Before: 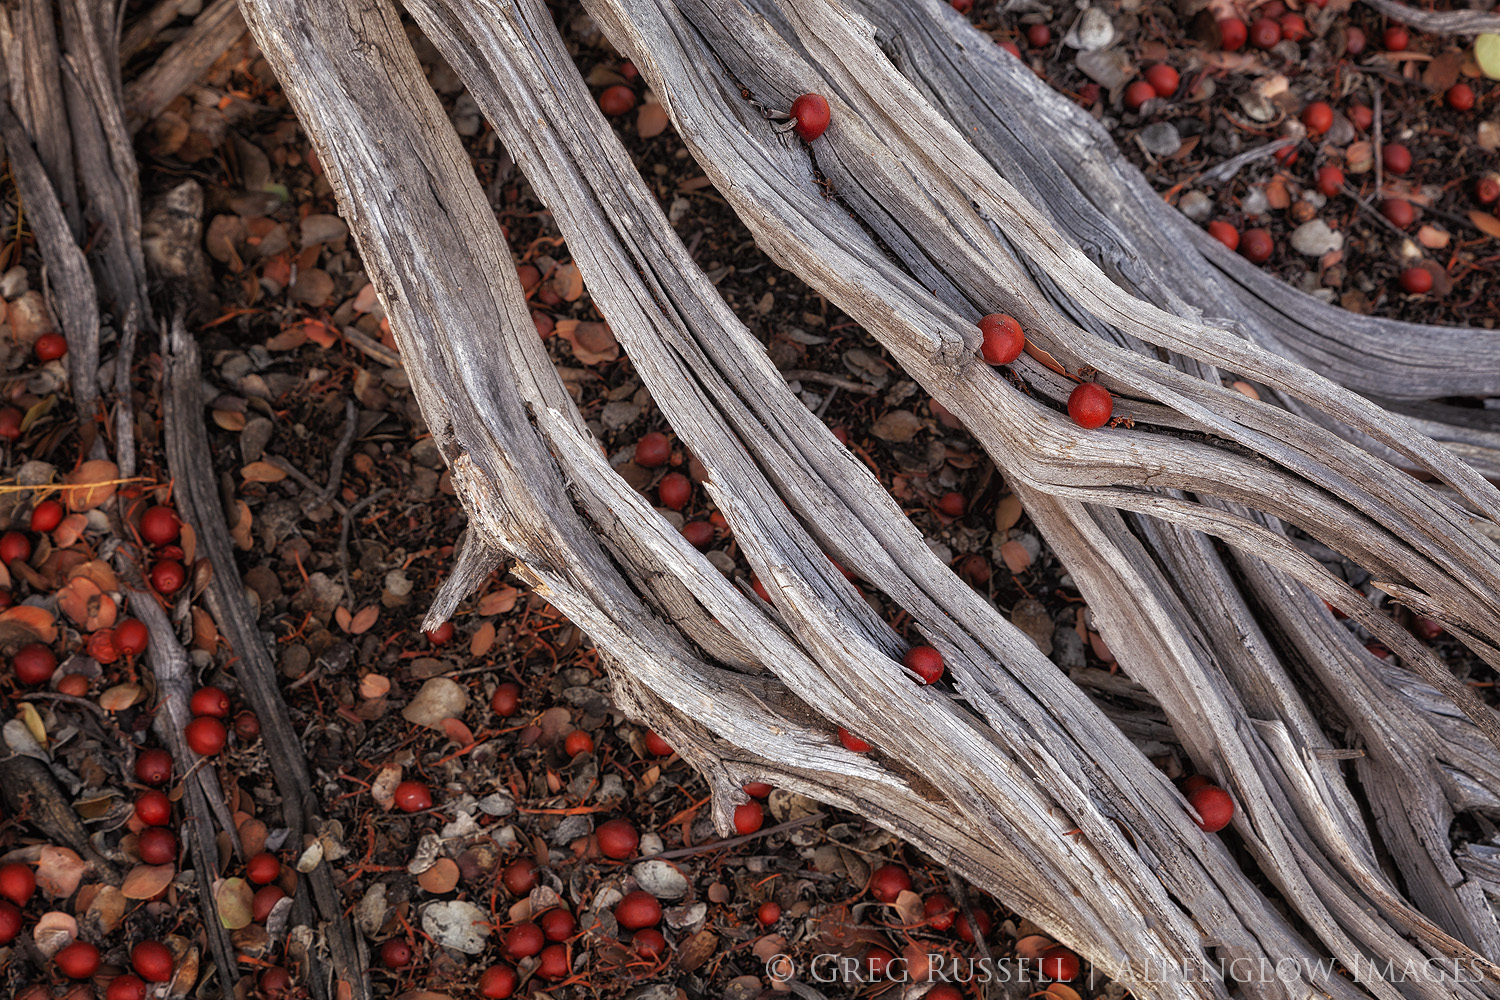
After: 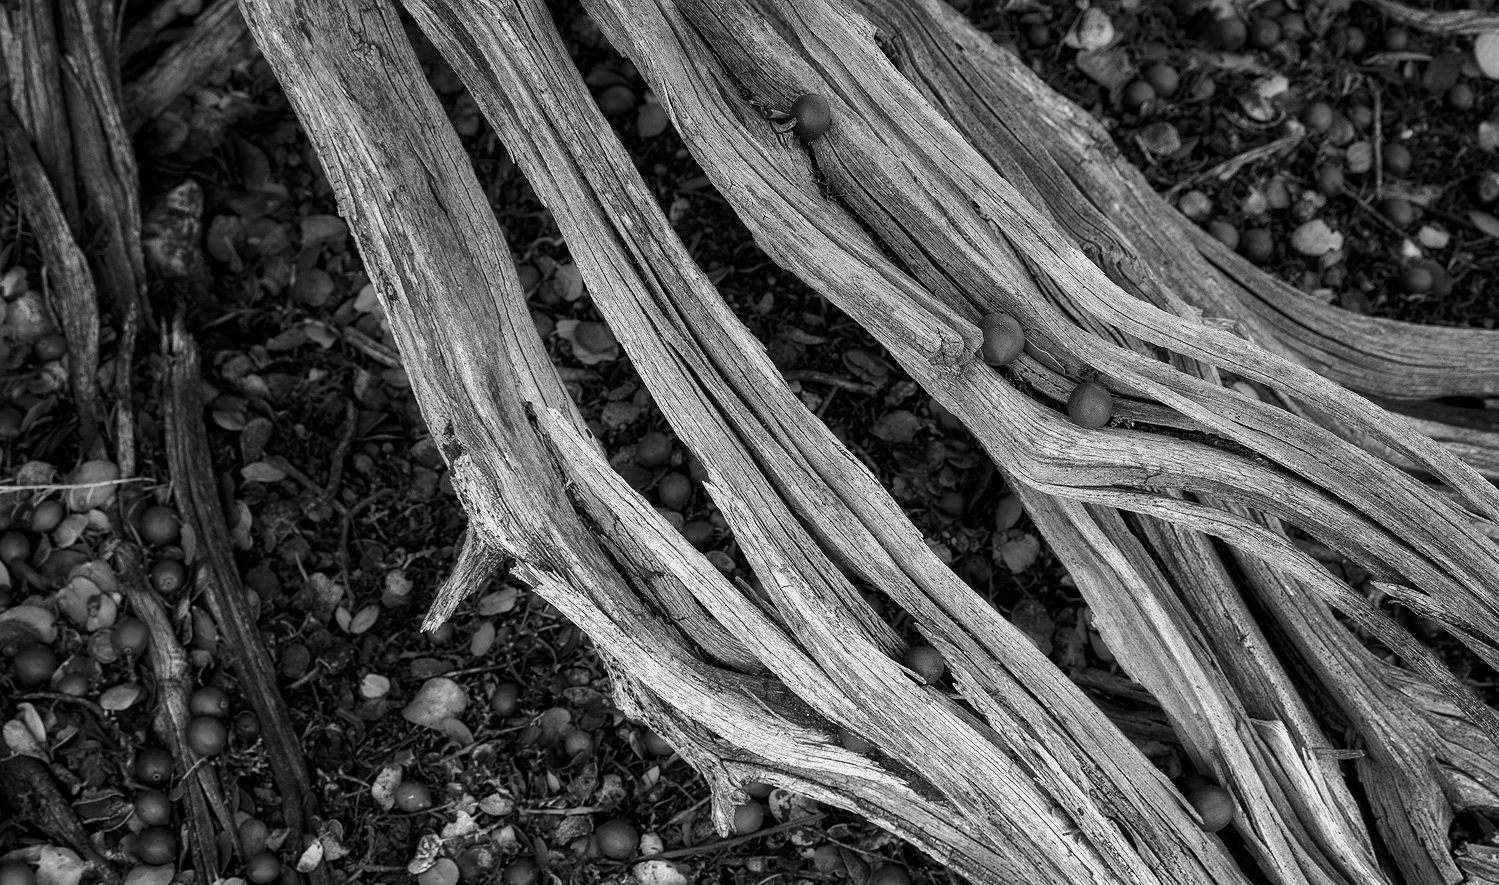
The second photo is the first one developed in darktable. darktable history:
crop and rotate: top 0%, bottom 11.49%
graduated density: hue 238.83°, saturation 50%
fill light: on, module defaults
tone equalizer: -8 EV -0.75 EV, -7 EV -0.7 EV, -6 EV -0.6 EV, -5 EV -0.4 EV, -3 EV 0.4 EV, -2 EV 0.6 EV, -1 EV 0.7 EV, +0 EV 0.75 EV, edges refinement/feathering 500, mask exposure compensation -1.57 EV, preserve details no
white balance: red 0.954, blue 1.079
monochrome: a -71.75, b 75.82
